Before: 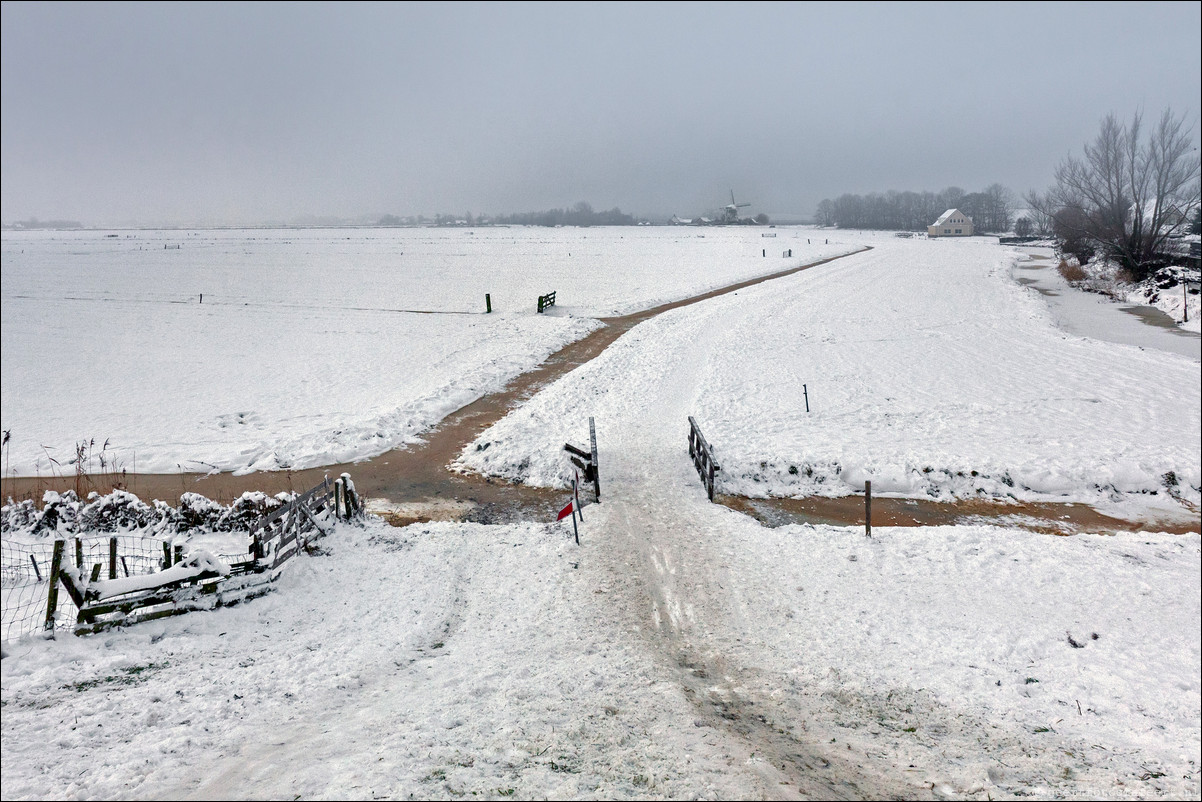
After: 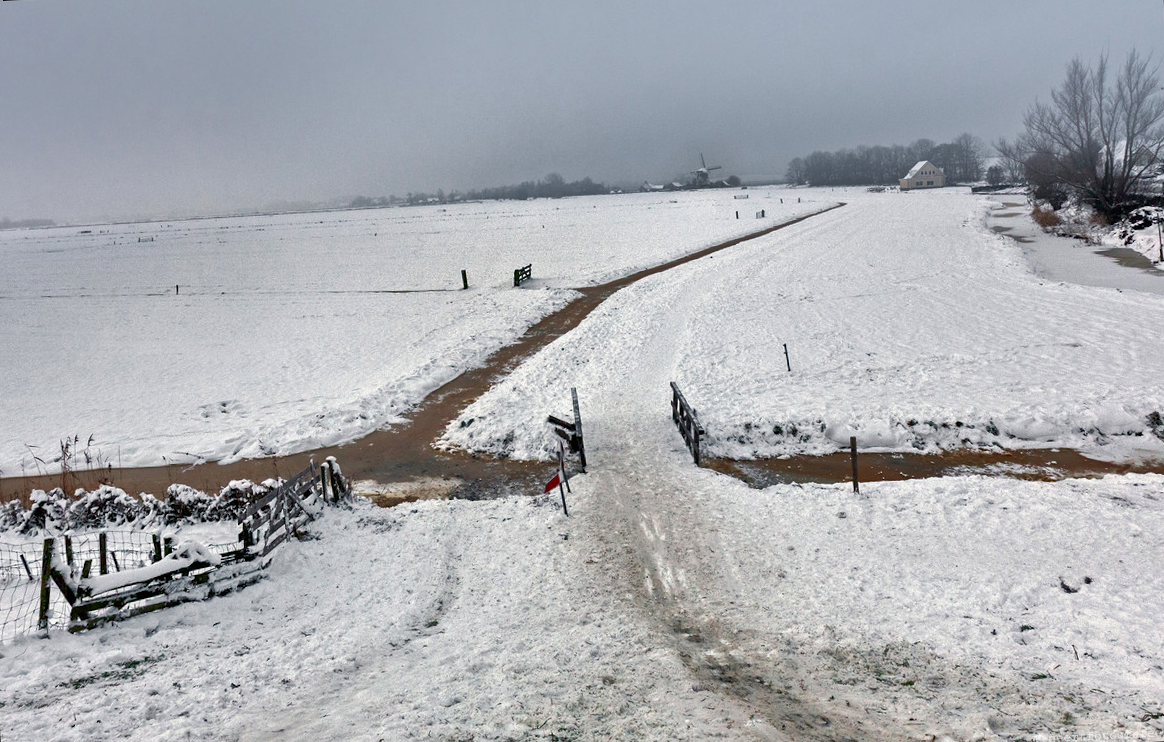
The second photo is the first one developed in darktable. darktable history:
shadows and highlights: soften with gaussian
rotate and perspective: rotation -3°, crop left 0.031, crop right 0.968, crop top 0.07, crop bottom 0.93
